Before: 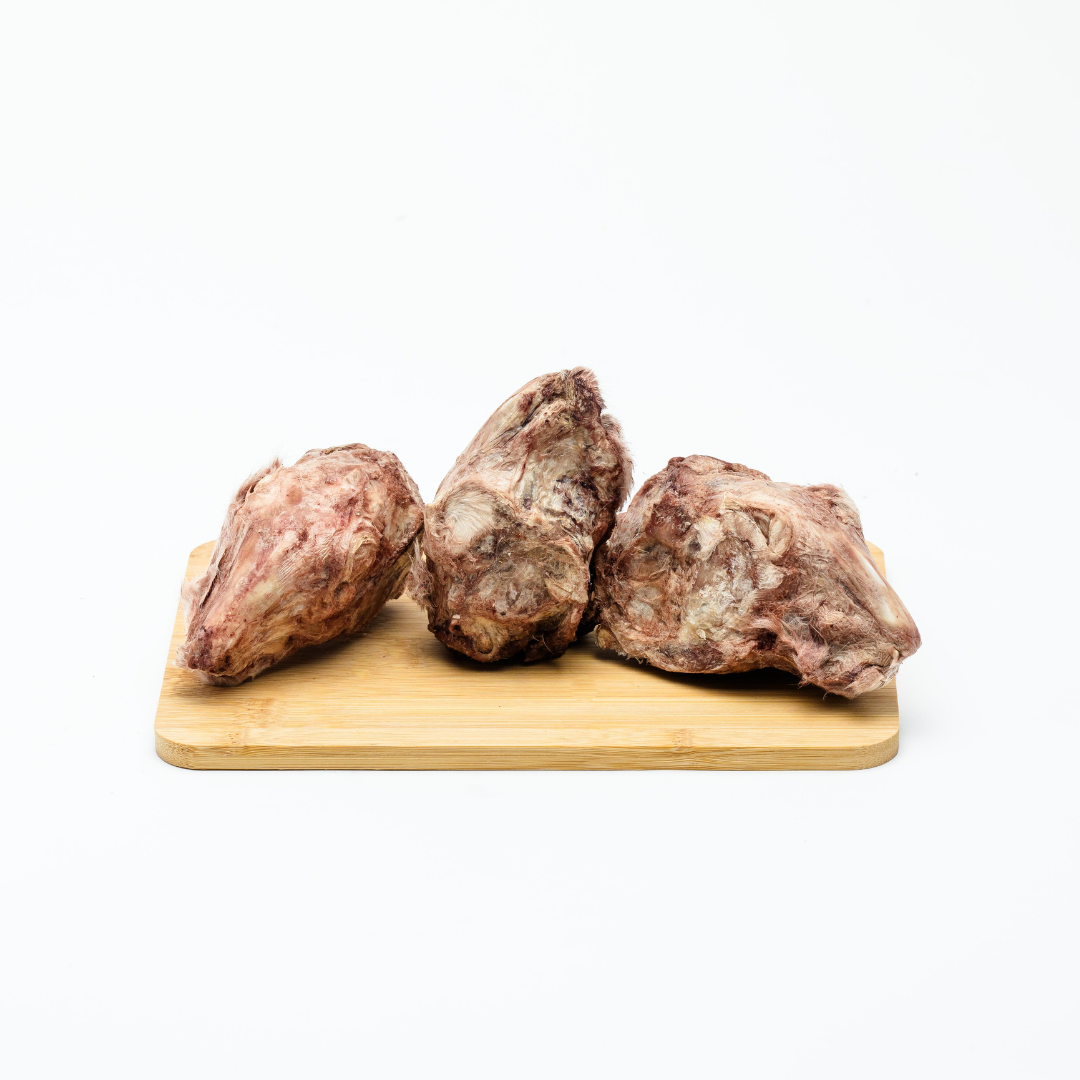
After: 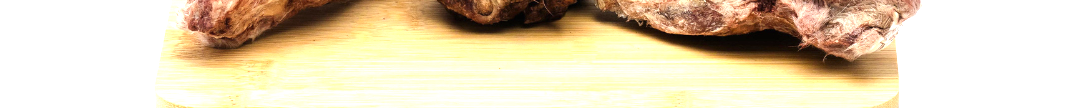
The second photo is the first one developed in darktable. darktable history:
exposure: black level correction 0, exposure 0.9 EV, compensate highlight preservation false
crop and rotate: top 59.084%, bottom 30.916%
